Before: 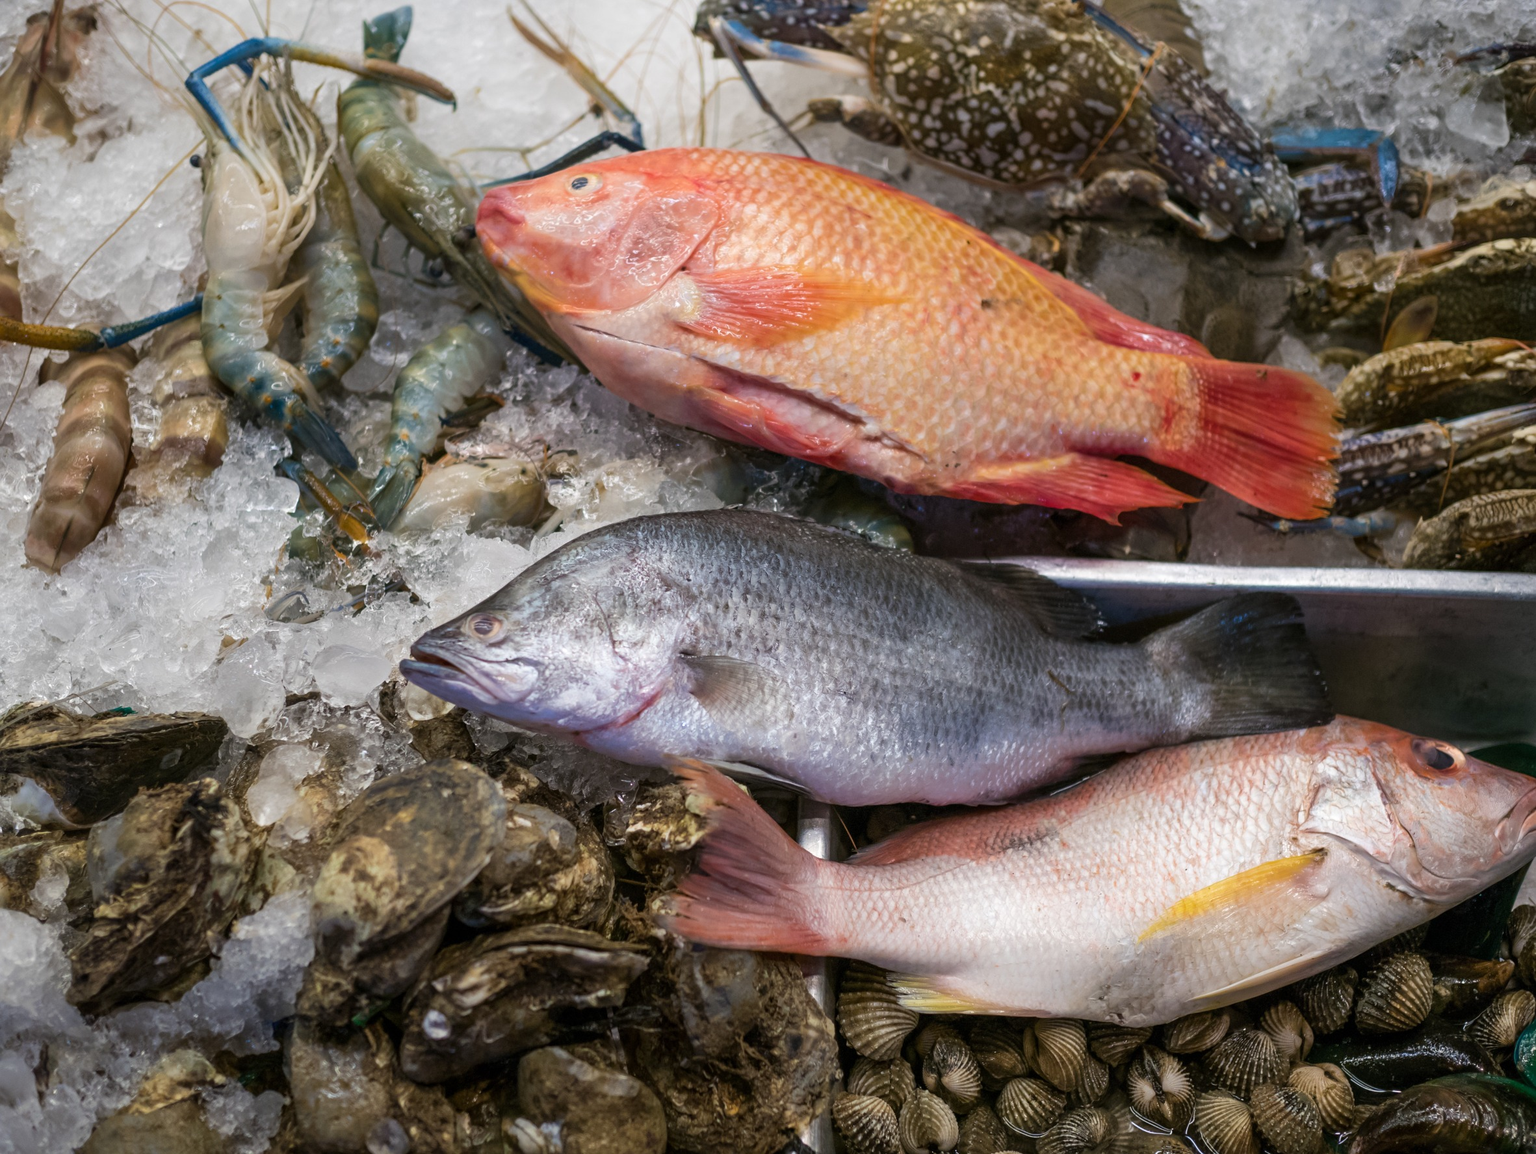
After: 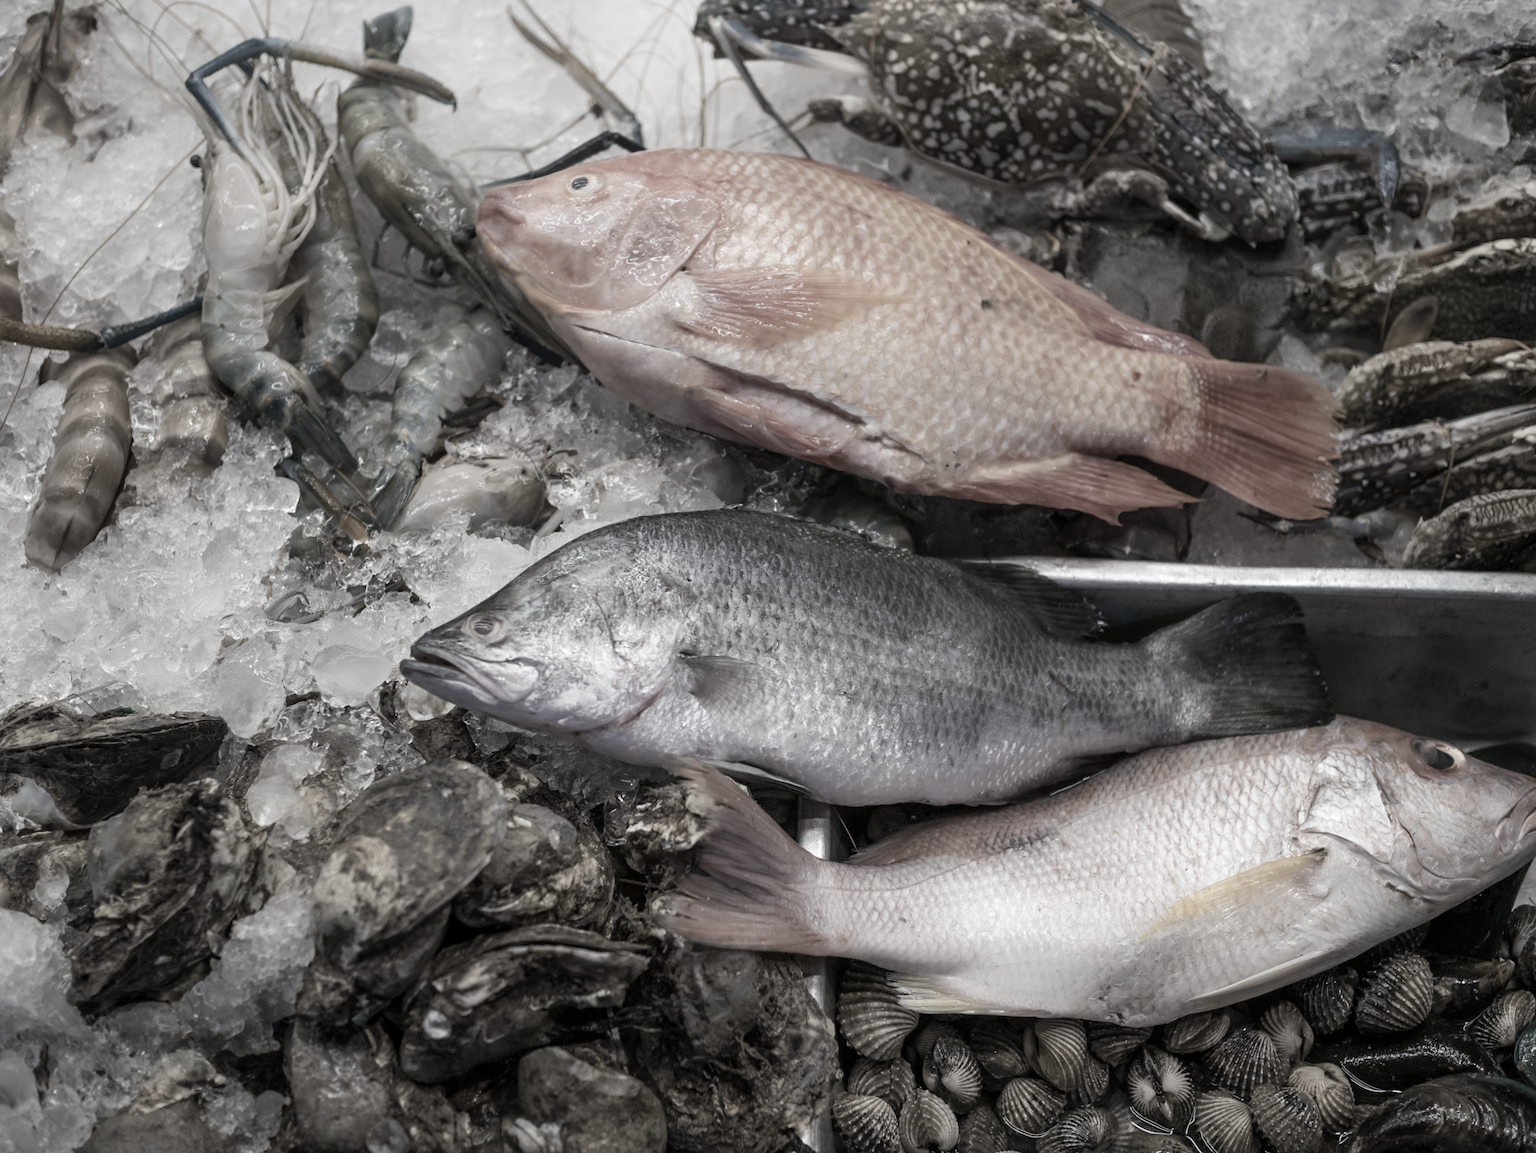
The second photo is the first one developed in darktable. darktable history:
color correction: highlights b* -0.042, saturation 0.2
